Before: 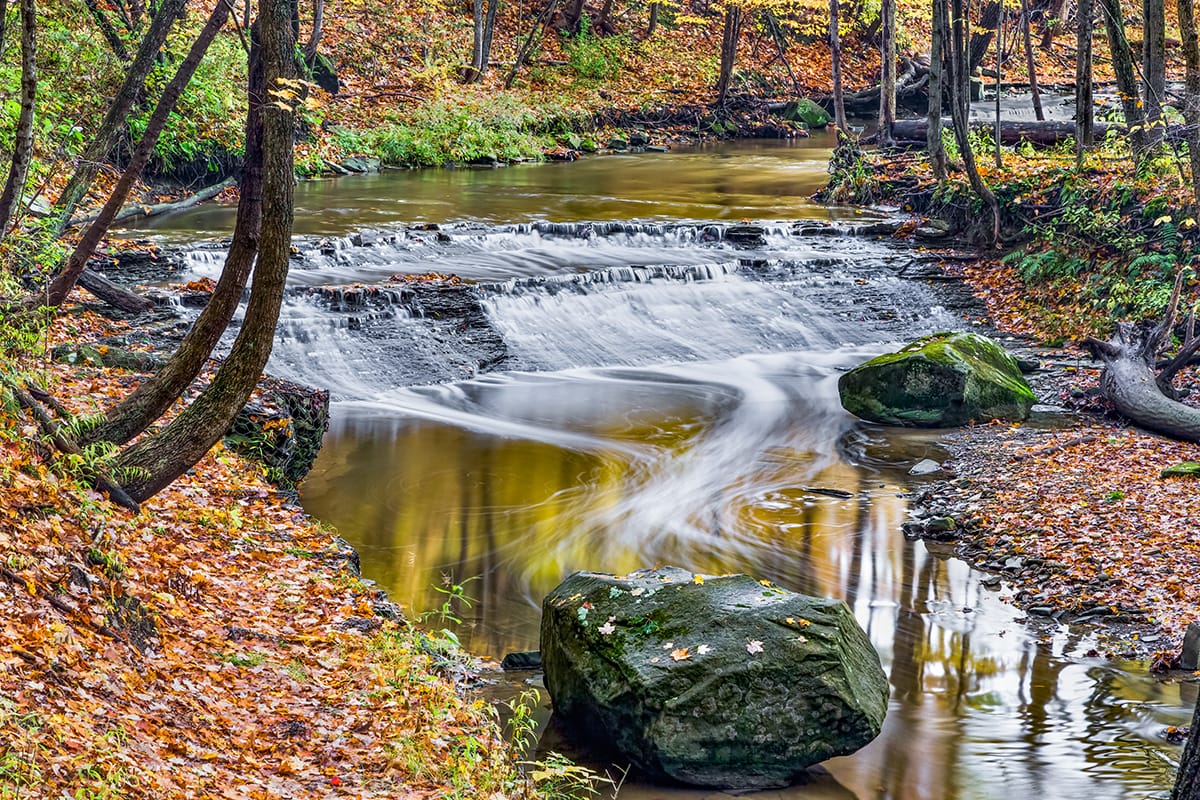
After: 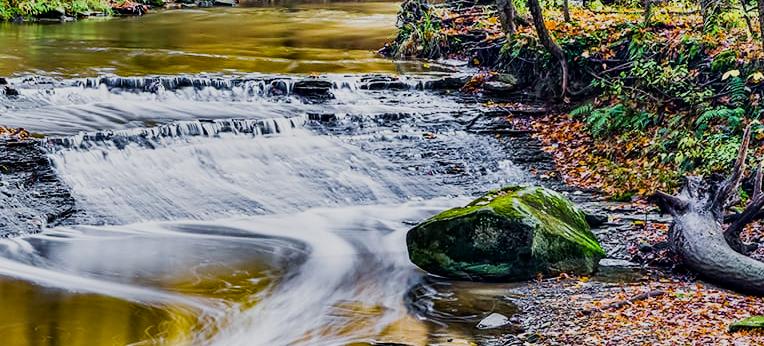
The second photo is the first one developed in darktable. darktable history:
shadows and highlights: shadows 43.71, white point adjustment -1.46, soften with gaussian
crop: left 36.005%, top 18.293%, right 0.31%, bottom 38.444%
sigmoid: contrast 1.54, target black 0
